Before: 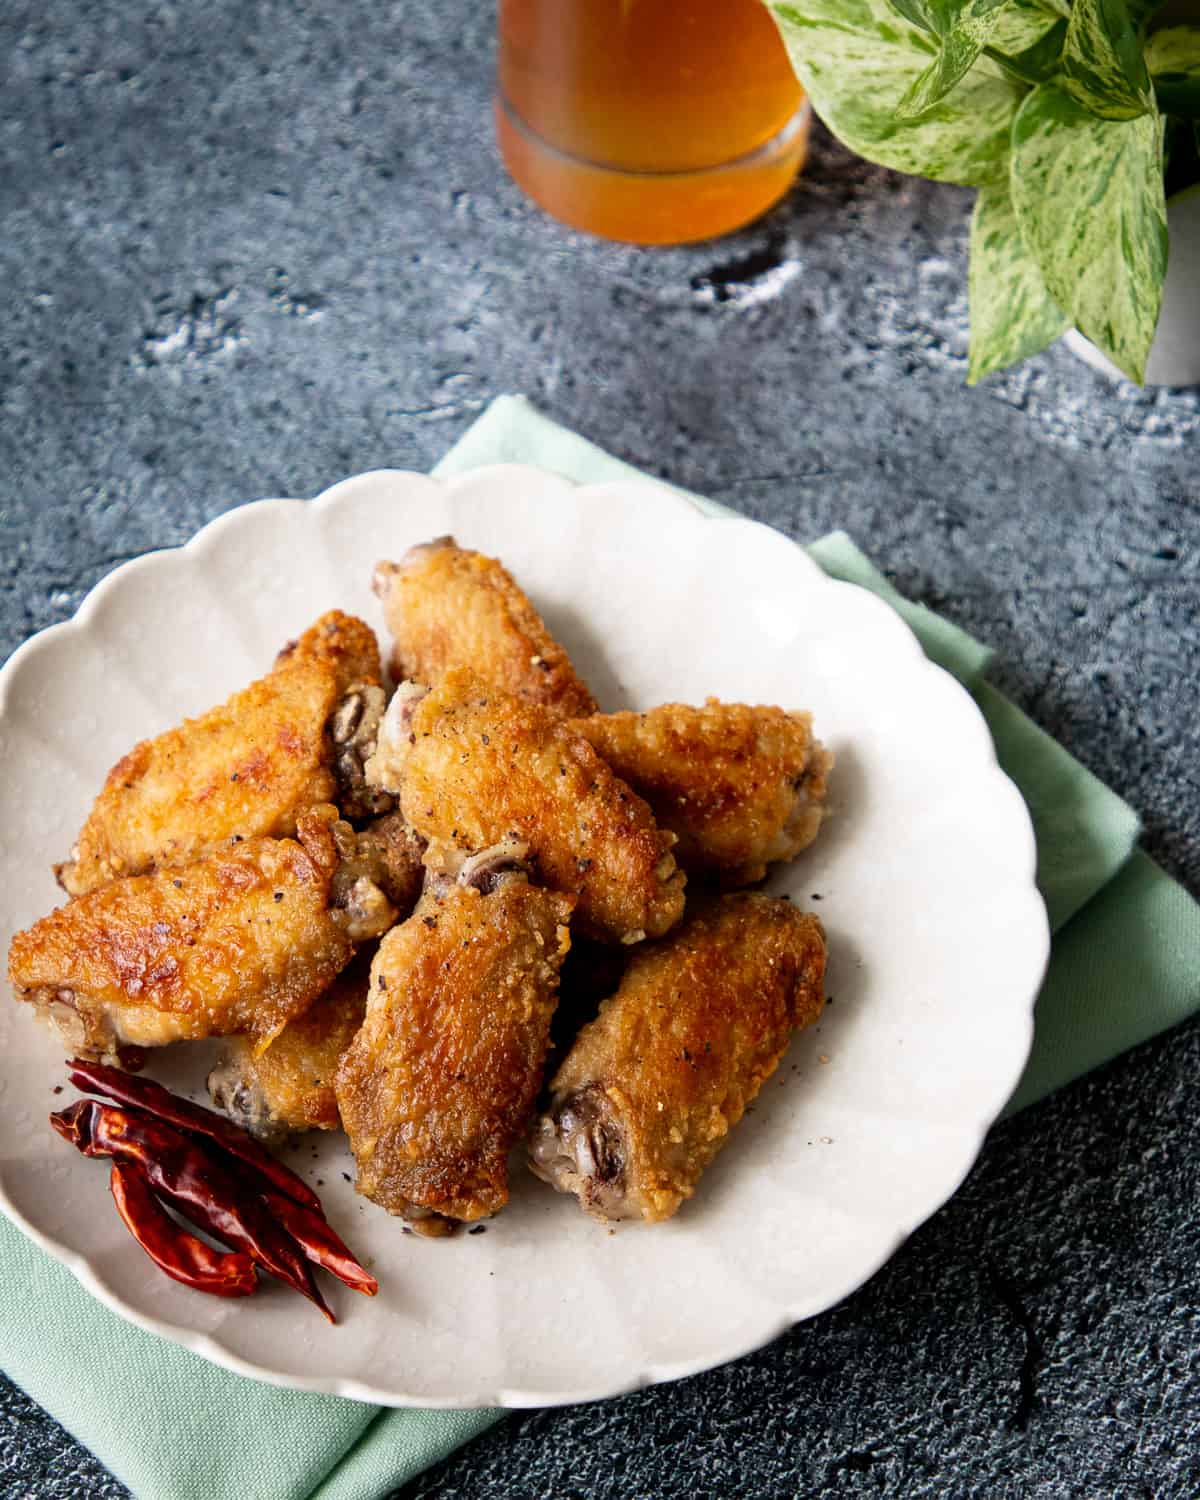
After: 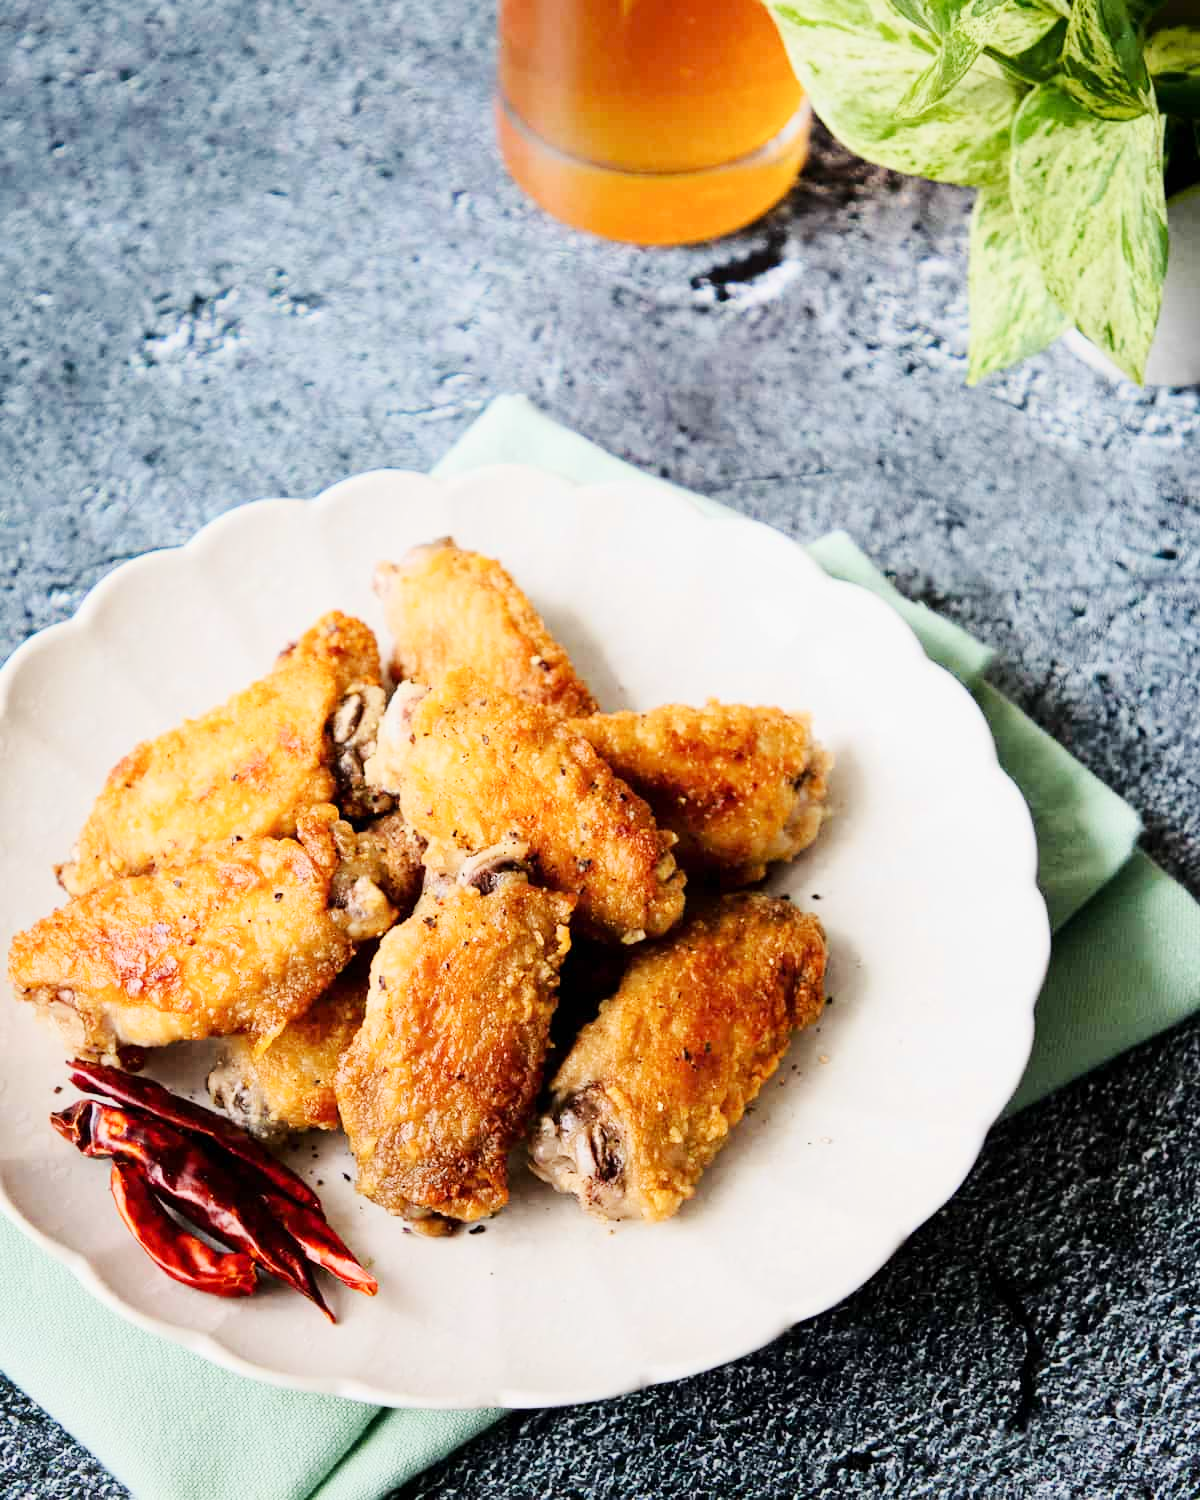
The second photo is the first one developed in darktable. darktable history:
local contrast: mode bilateral grid, contrast 15, coarseness 36, detail 105%, midtone range 0.2
base curve: curves: ch0 [(0, 0) (0.158, 0.273) (0.879, 0.895) (1, 1)], preserve colors none
tone curve: curves: ch0 [(0, 0) (0.114, 0.083) (0.291, 0.3) (0.447, 0.535) (0.602, 0.712) (0.772, 0.864) (0.999, 0.978)]; ch1 [(0, 0) (0.389, 0.352) (0.458, 0.433) (0.486, 0.474) (0.509, 0.505) (0.535, 0.541) (0.555, 0.557) (0.677, 0.724) (1, 1)]; ch2 [(0, 0) (0.369, 0.388) (0.449, 0.431) (0.501, 0.5) (0.528, 0.552) (0.561, 0.596) (0.697, 0.721) (1, 1)], preserve colors basic power
